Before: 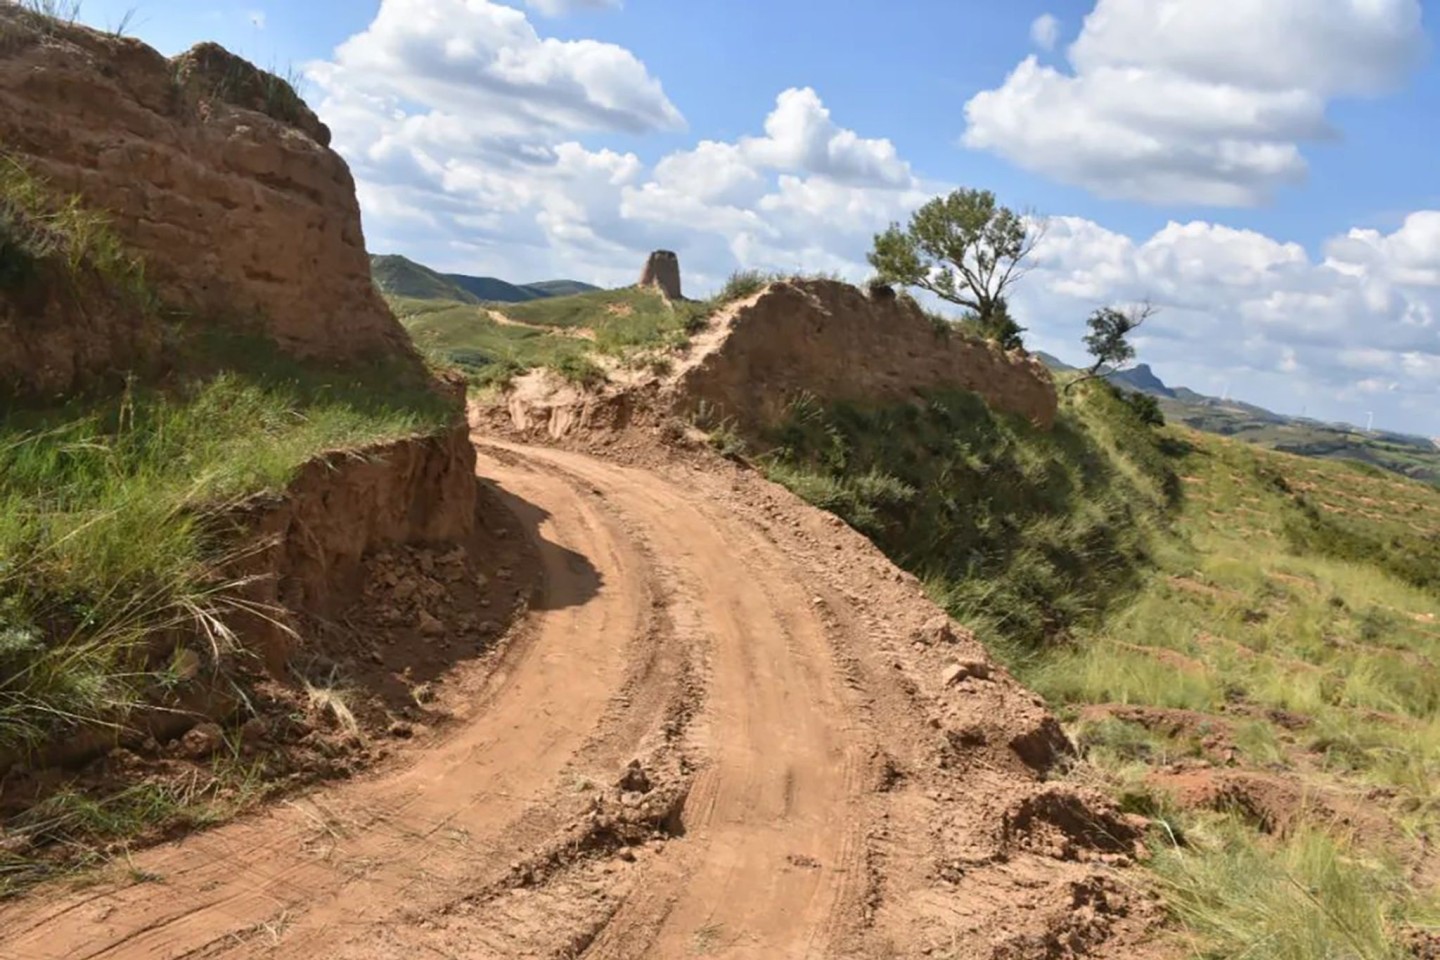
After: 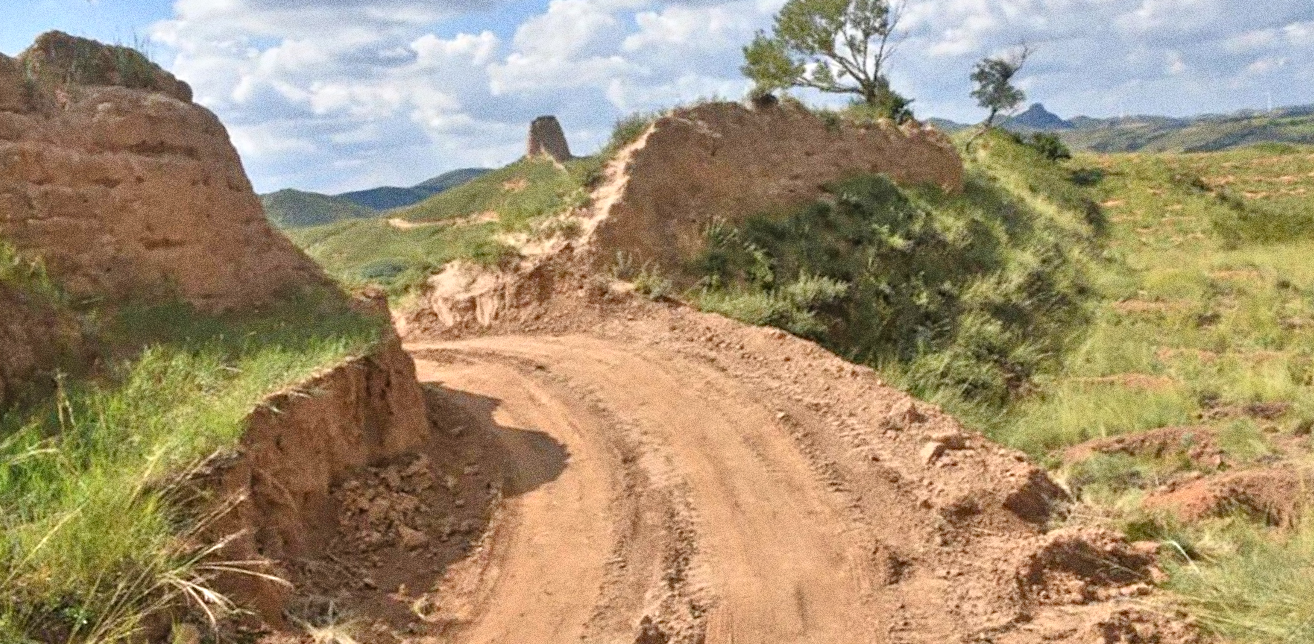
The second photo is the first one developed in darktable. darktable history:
tone equalizer: -7 EV 0.15 EV, -6 EV 0.6 EV, -5 EV 1.15 EV, -4 EV 1.33 EV, -3 EV 1.15 EV, -2 EV 0.6 EV, -1 EV 0.15 EV, mask exposure compensation -0.5 EV
grain: strength 49.07%
rotate and perspective: rotation -14.8°, crop left 0.1, crop right 0.903, crop top 0.25, crop bottom 0.748
